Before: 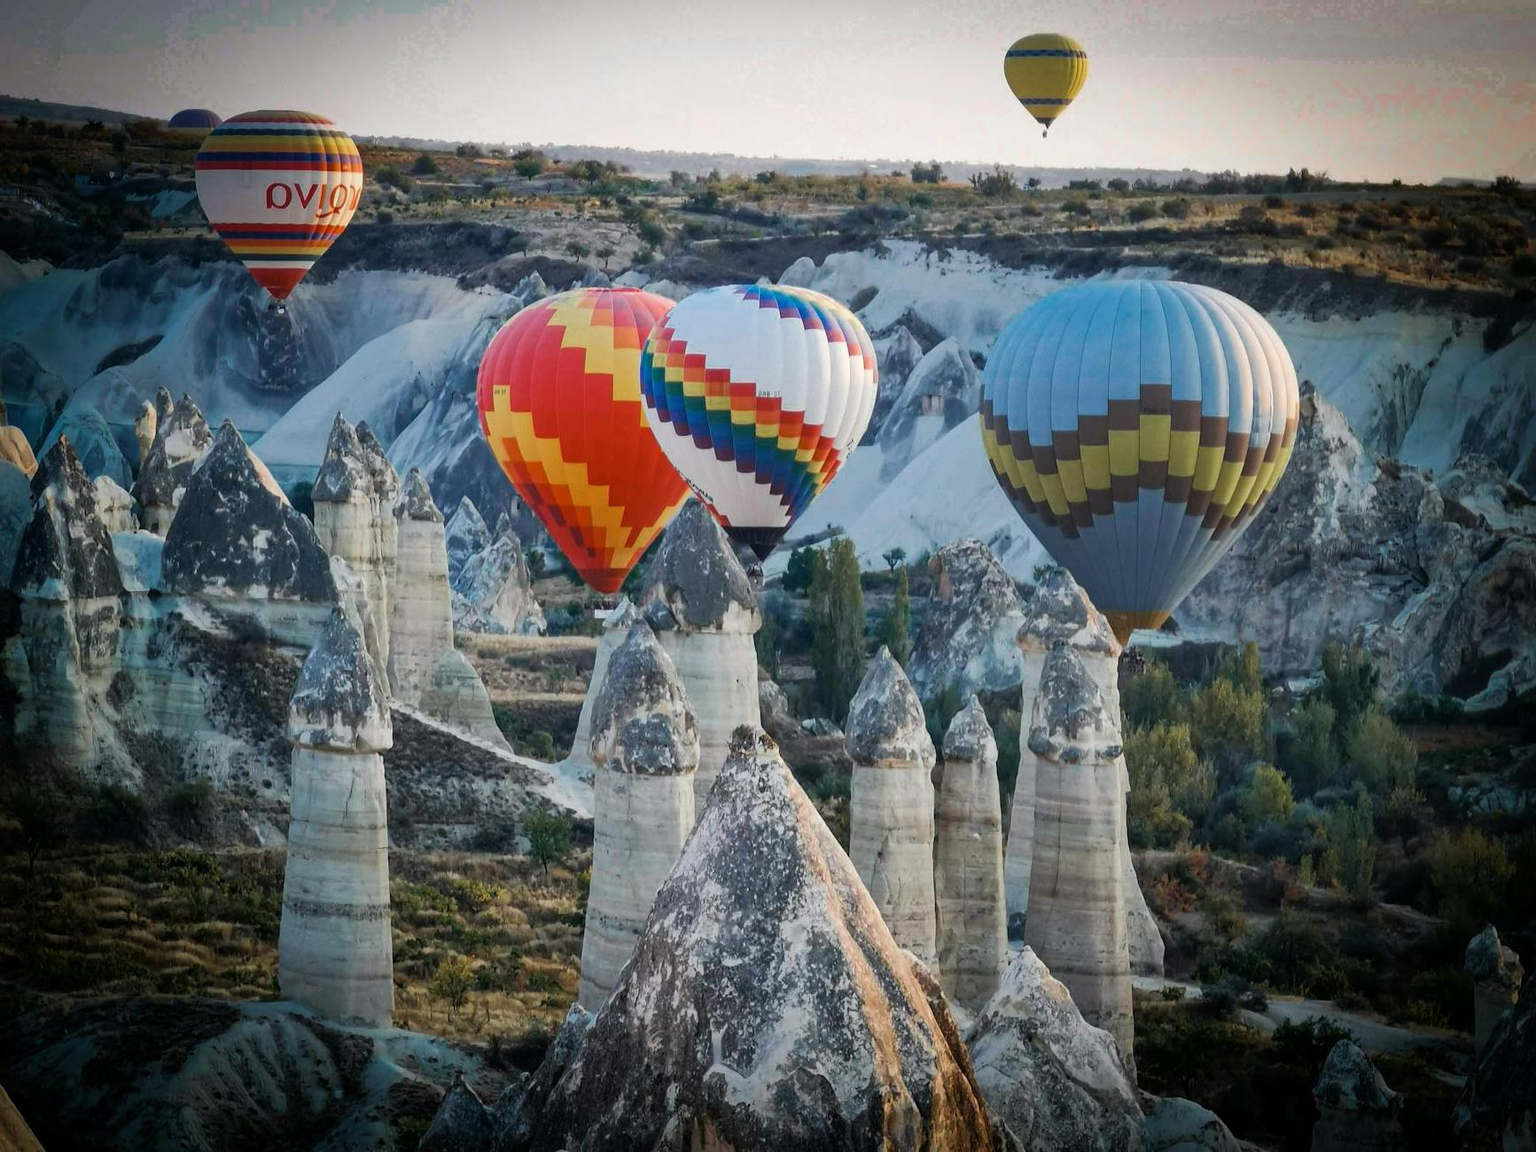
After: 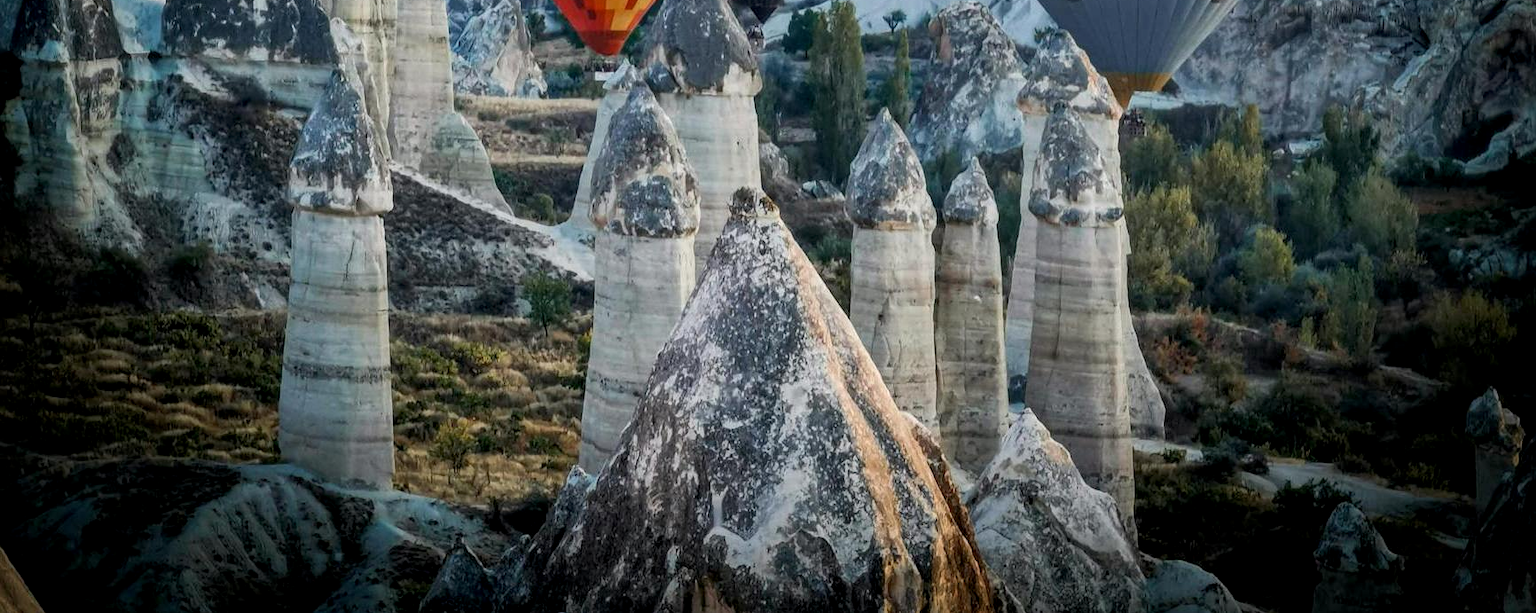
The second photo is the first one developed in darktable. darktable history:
local contrast: on, module defaults
exposure: black level correction 0.002, compensate highlight preservation false
crop and rotate: top 46.702%, right 0.014%
